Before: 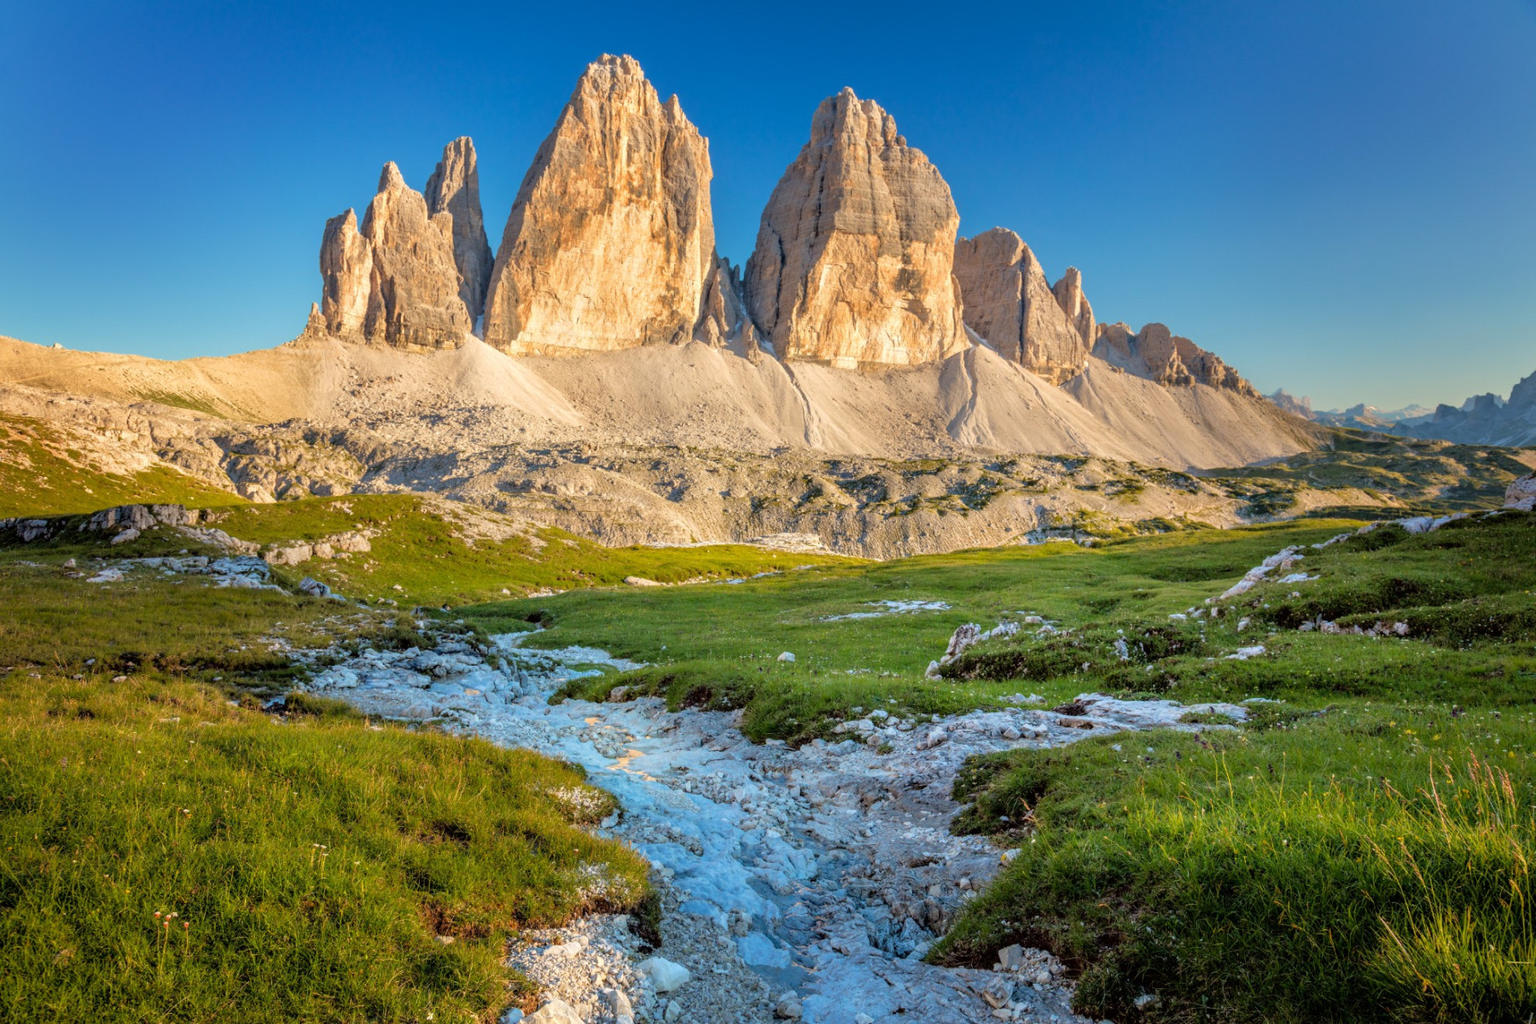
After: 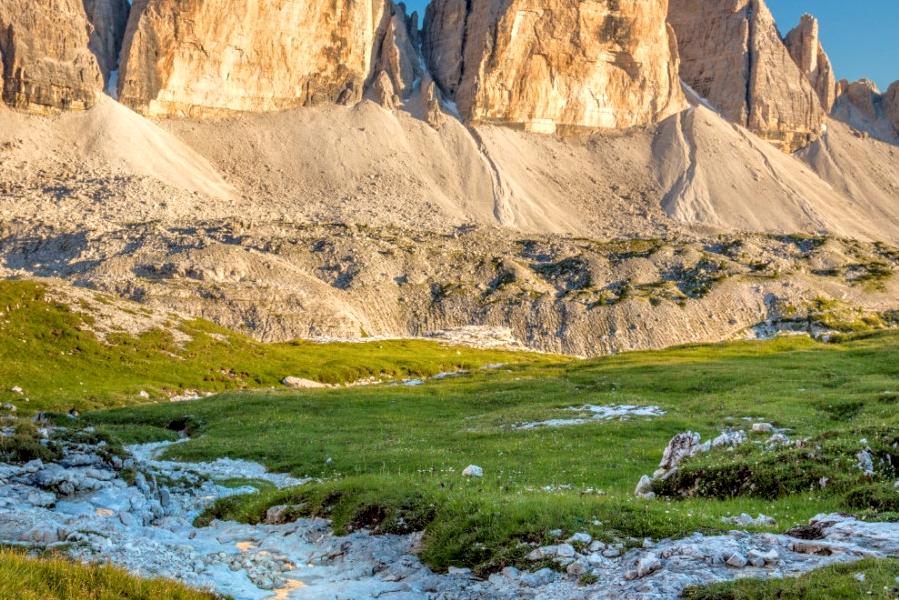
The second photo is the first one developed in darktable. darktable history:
crop: left 25%, top 25%, right 25%, bottom 25%
local contrast: on, module defaults
